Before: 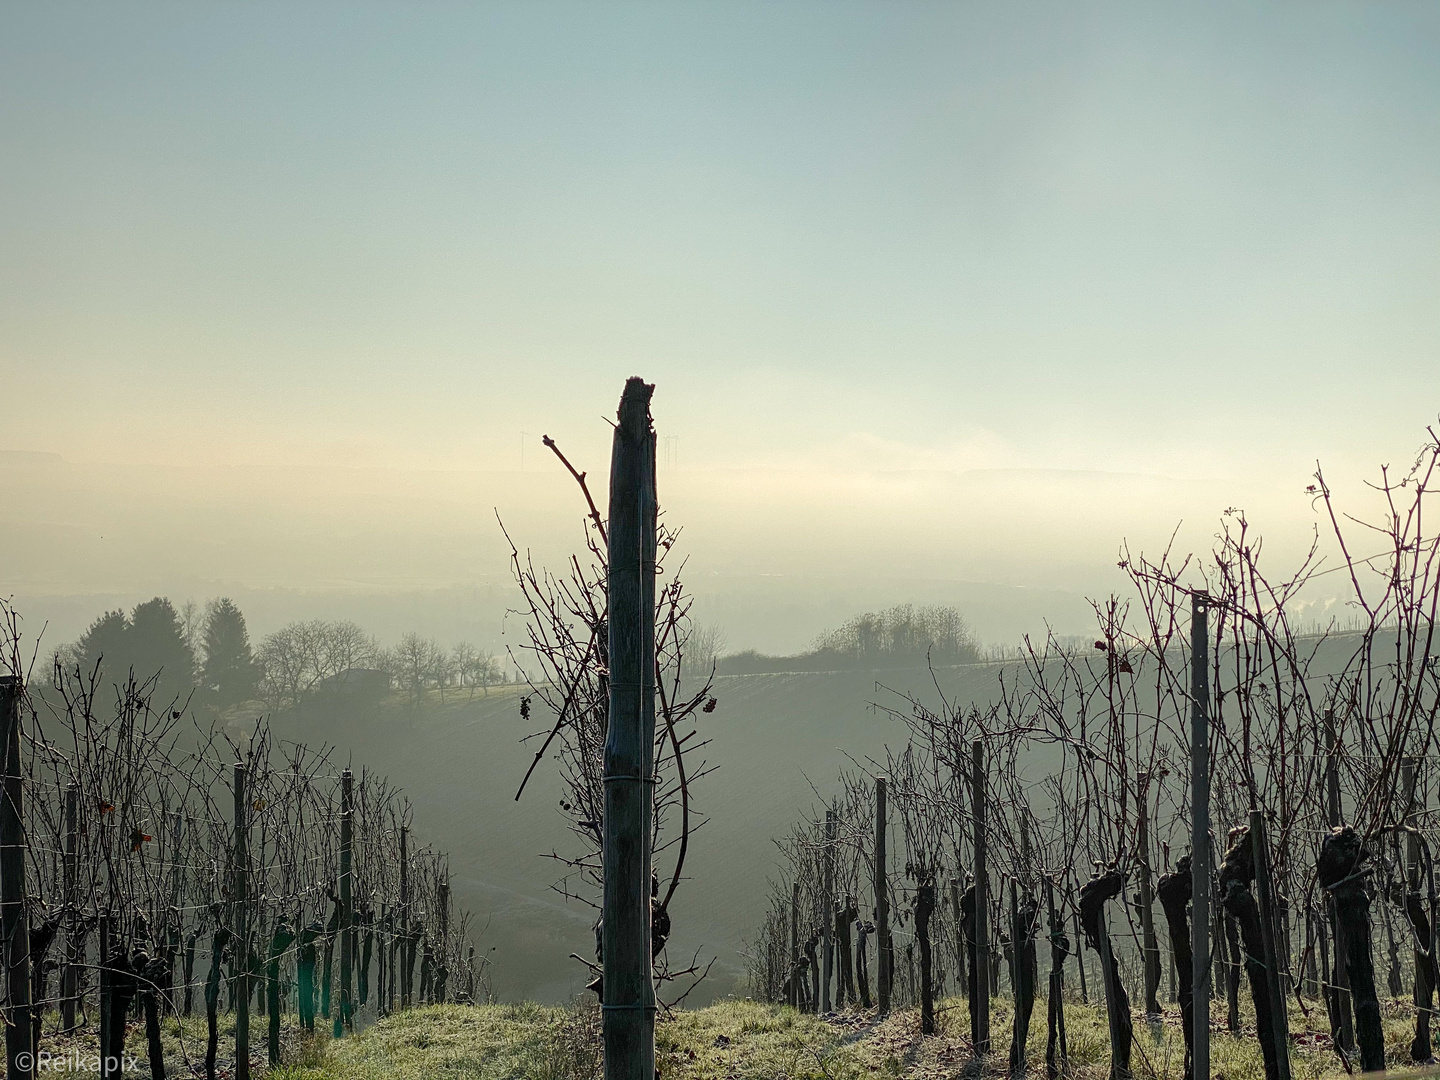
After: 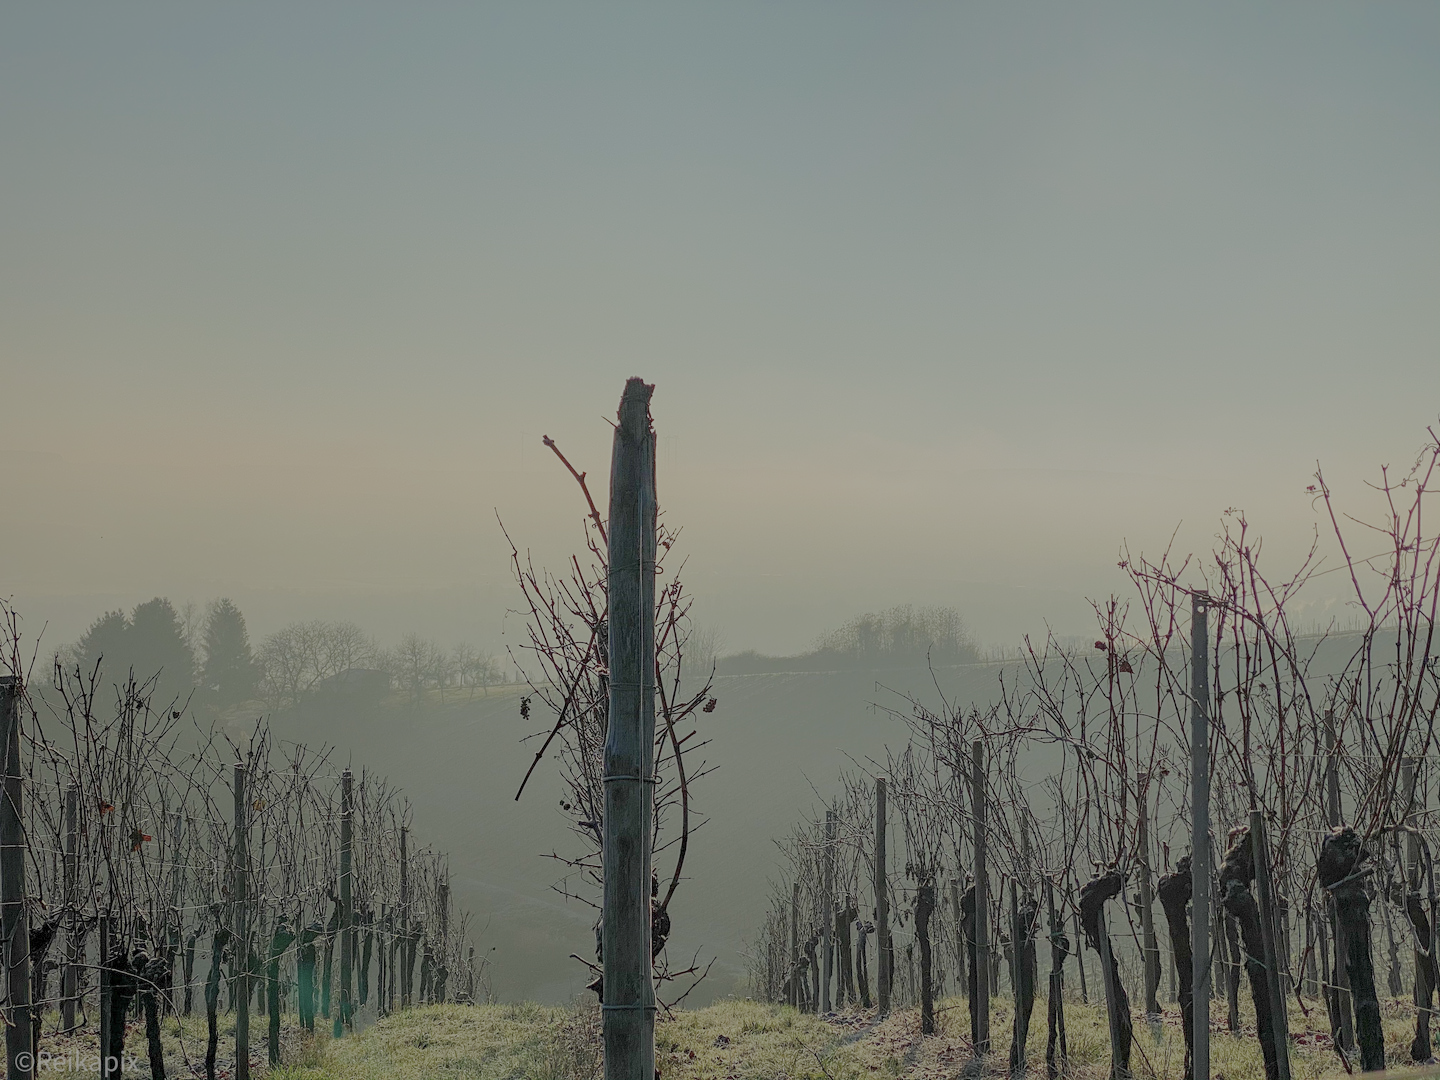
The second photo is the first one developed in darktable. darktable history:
filmic rgb: black relative exposure -15.89 EV, white relative exposure 7.94 EV, hardness 4.18, latitude 50.2%, contrast 0.509, contrast in shadows safe
